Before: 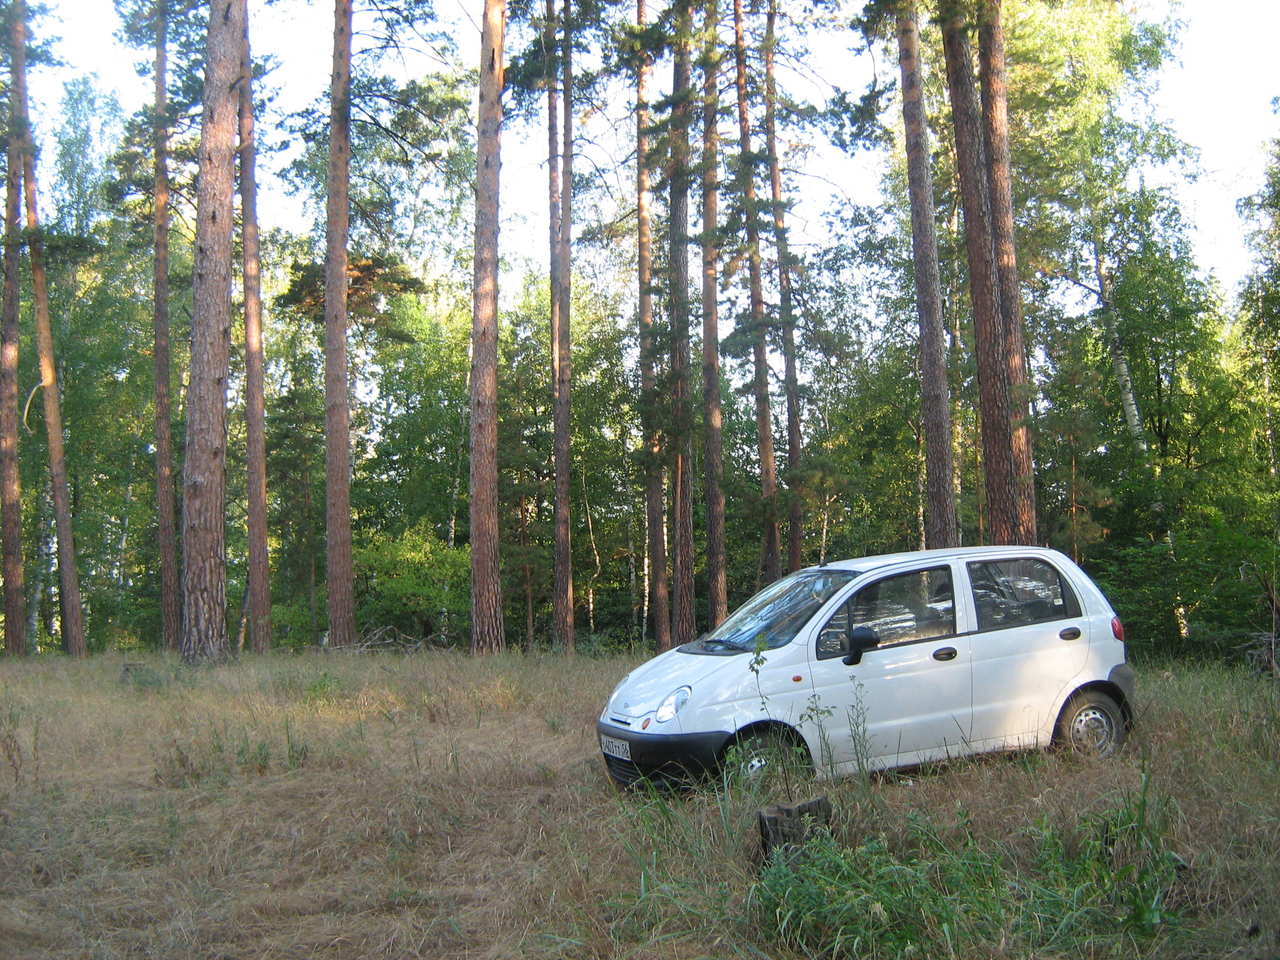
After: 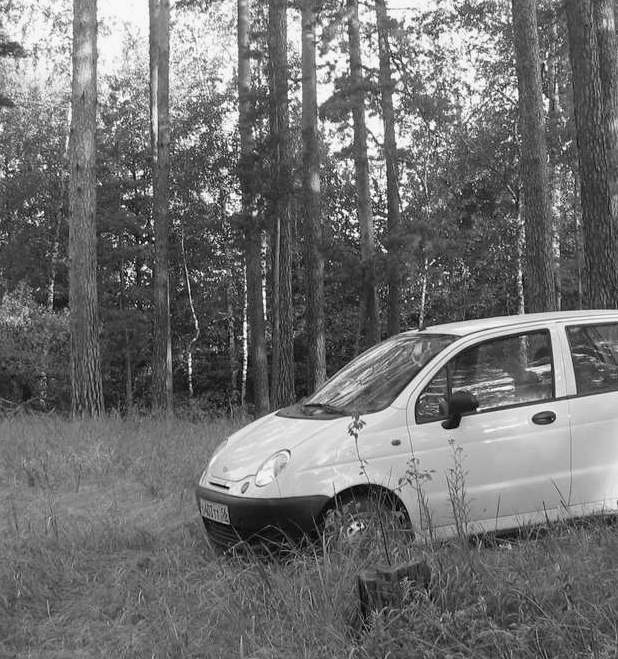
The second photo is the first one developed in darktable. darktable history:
color balance rgb: linear chroma grading › shadows -8%, linear chroma grading › global chroma 10%, perceptual saturation grading › global saturation 2%, perceptual saturation grading › highlights -2%, perceptual saturation grading › mid-tones 4%, perceptual saturation grading › shadows 8%, perceptual brilliance grading › global brilliance 2%, perceptual brilliance grading › highlights -4%, global vibrance 16%, saturation formula JzAzBz (2021)
monochrome: a 16.06, b 15.48, size 1
crop: left 31.379%, top 24.658%, right 20.326%, bottom 6.628%
